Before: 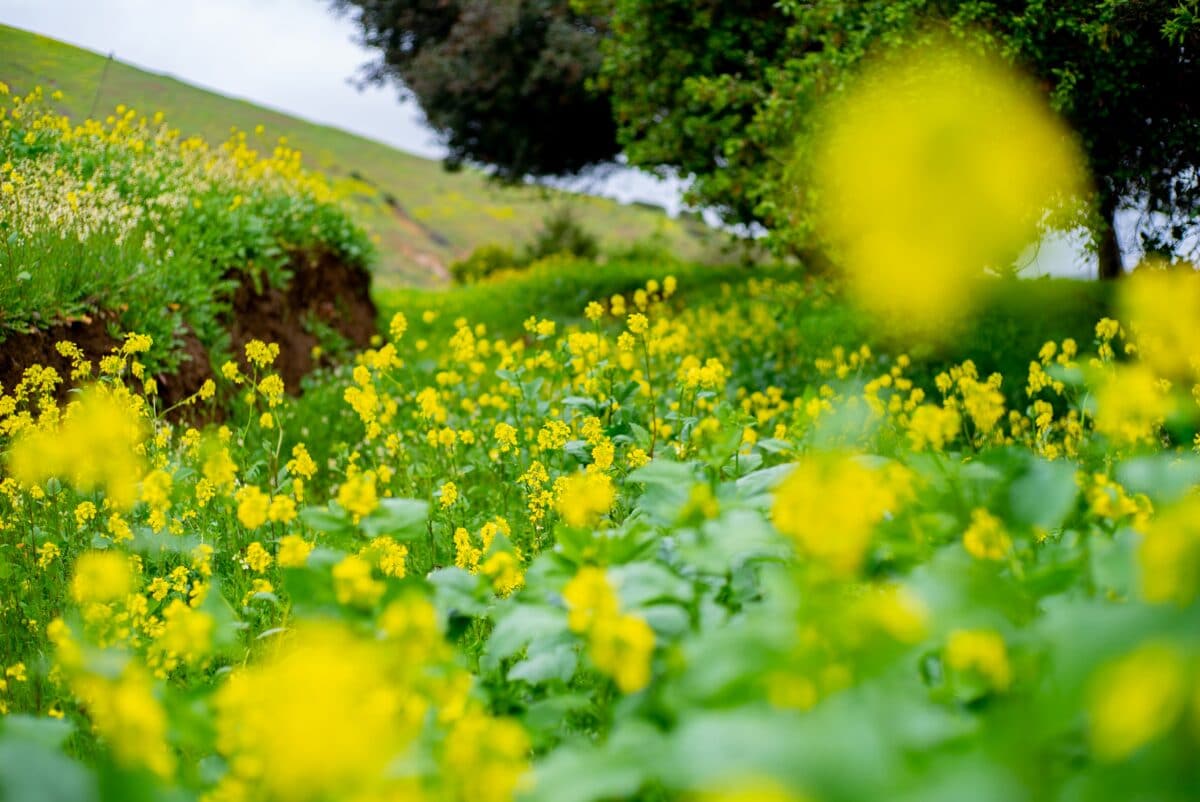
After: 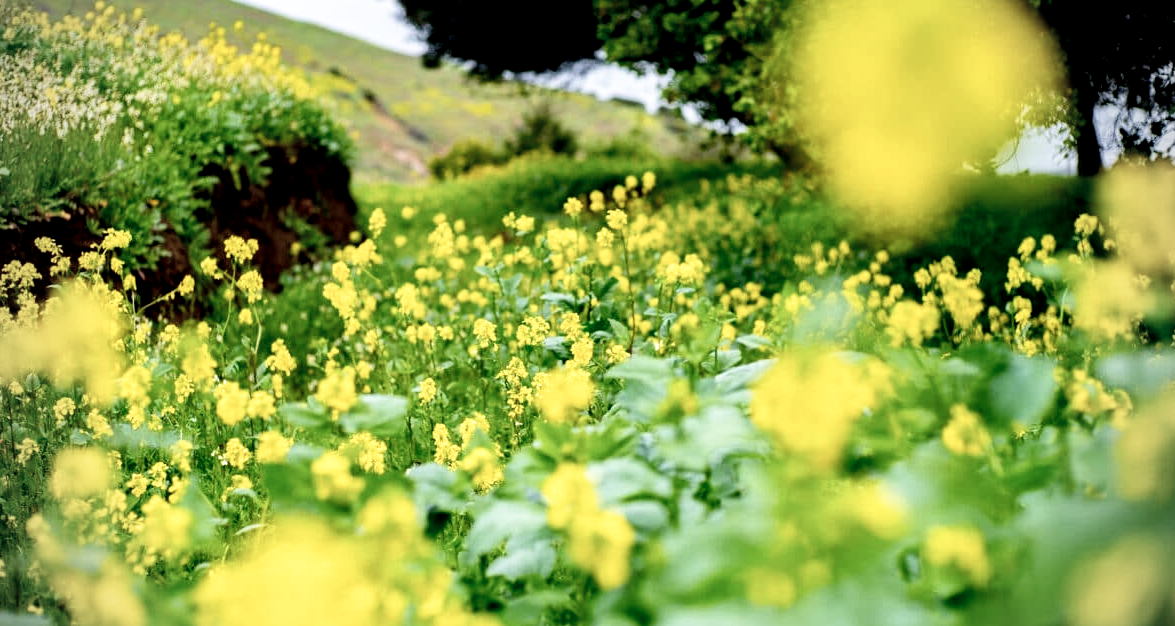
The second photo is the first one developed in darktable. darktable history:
local contrast: mode bilateral grid, contrast 21, coarseness 50, detail 119%, midtone range 0.2
vignetting: on, module defaults
contrast brightness saturation: contrast 0.102, saturation -0.357
filmic rgb: black relative exposure -5.61 EV, white relative exposure 2.48 EV, target black luminance 0%, hardness 4.52, latitude 66.87%, contrast 1.461, shadows ↔ highlights balance -4.14%, preserve chrominance no, color science v3 (2019), use custom middle-gray values true
crop and rotate: left 1.8%, top 12.977%, right 0.244%, bottom 8.88%
